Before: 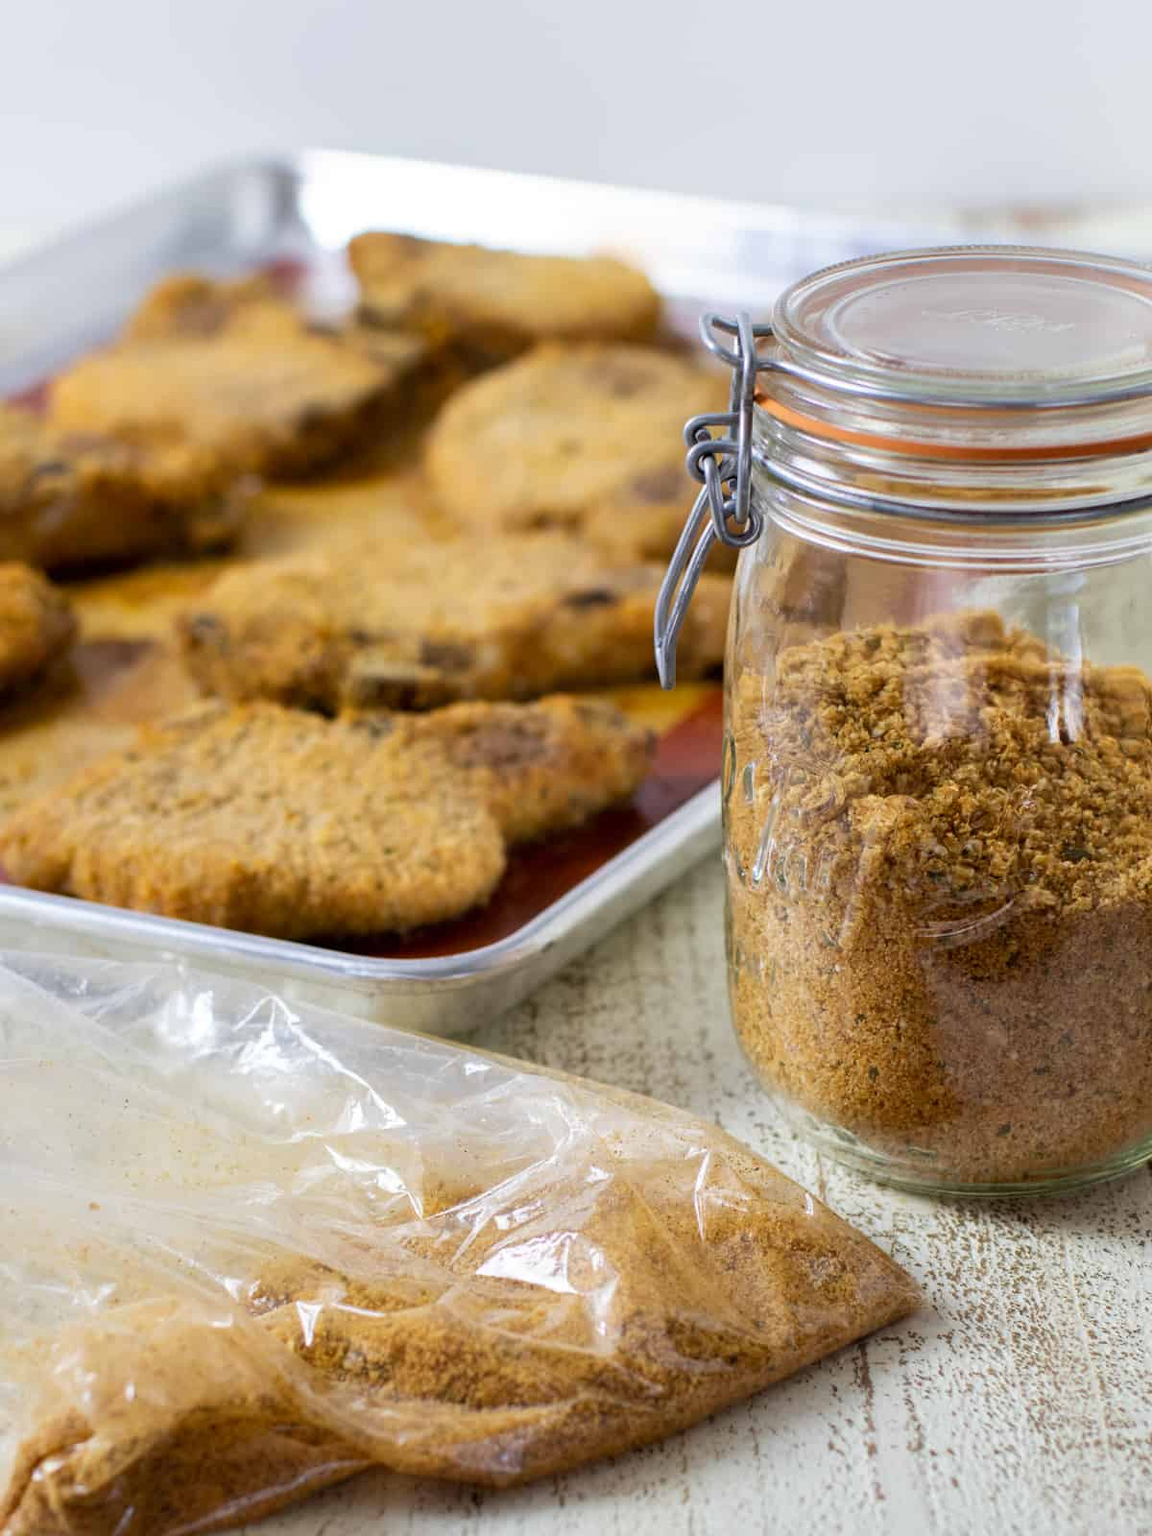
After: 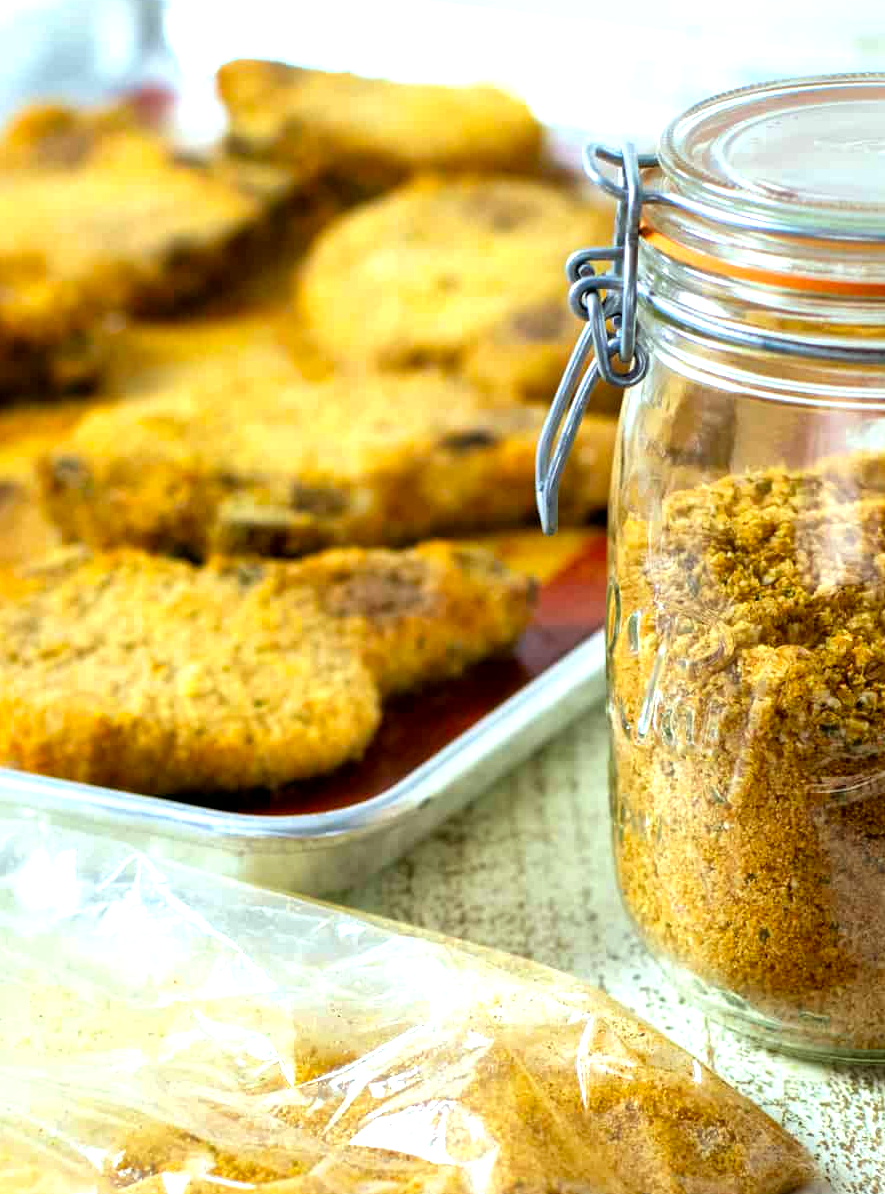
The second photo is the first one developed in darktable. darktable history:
local contrast: mode bilateral grid, contrast 19, coarseness 50, detail 132%, midtone range 0.2
crop and rotate: left 12.168%, top 11.45%, right 14.028%, bottom 13.918%
tone equalizer: -8 EV -0.787 EV, -7 EV -0.706 EV, -6 EV -0.588 EV, -5 EV -0.389 EV, -3 EV 0.366 EV, -2 EV 0.6 EV, -1 EV 0.676 EV, +0 EV 0.749 EV
color correction: highlights a* -7.63, highlights b* 1.13, shadows a* -3.4, saturation 1.39
